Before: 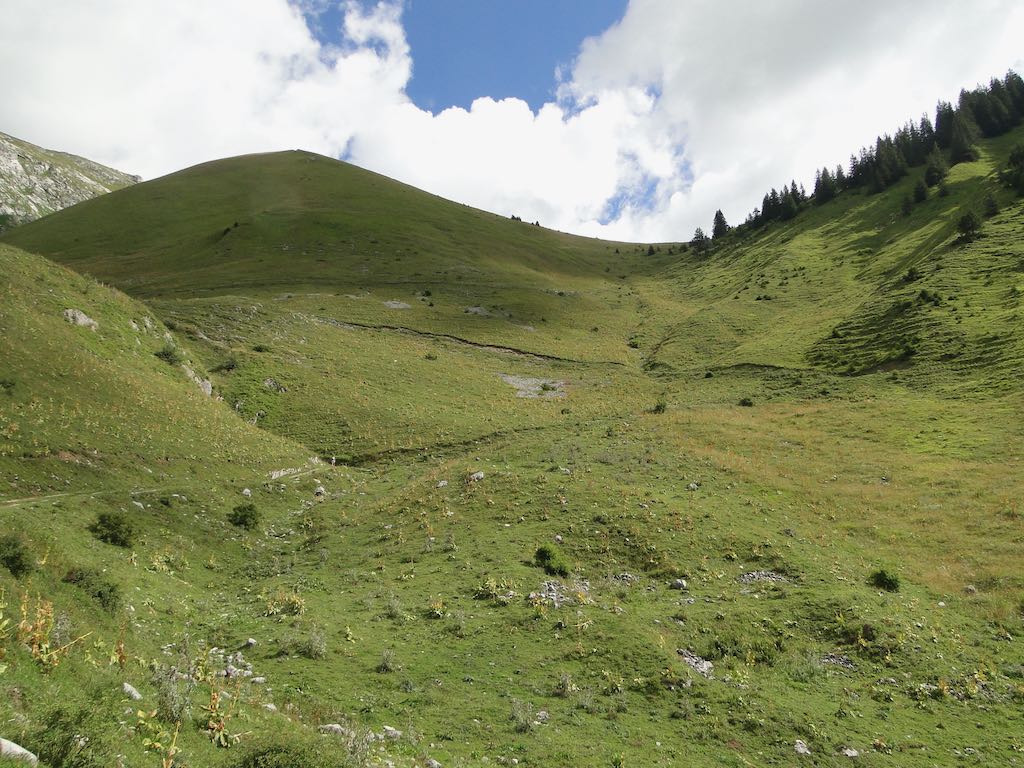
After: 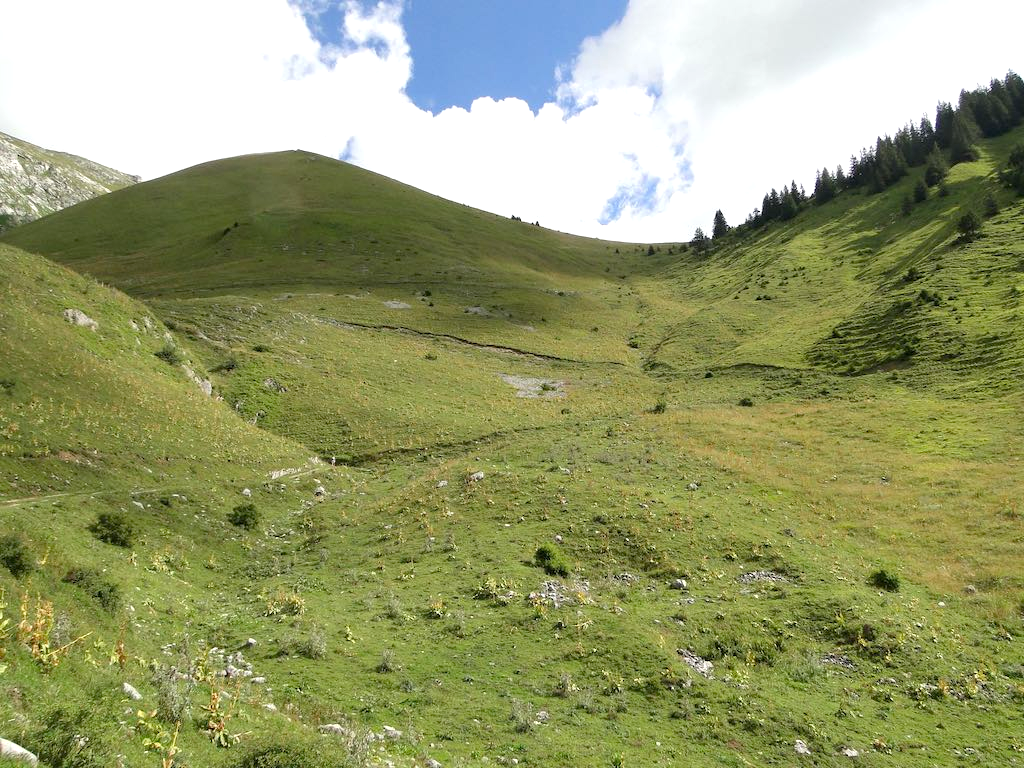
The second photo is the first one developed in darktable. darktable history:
exposure: exposure 0.449 EV, compensate exposure bias true, compensate highlight preservation false
